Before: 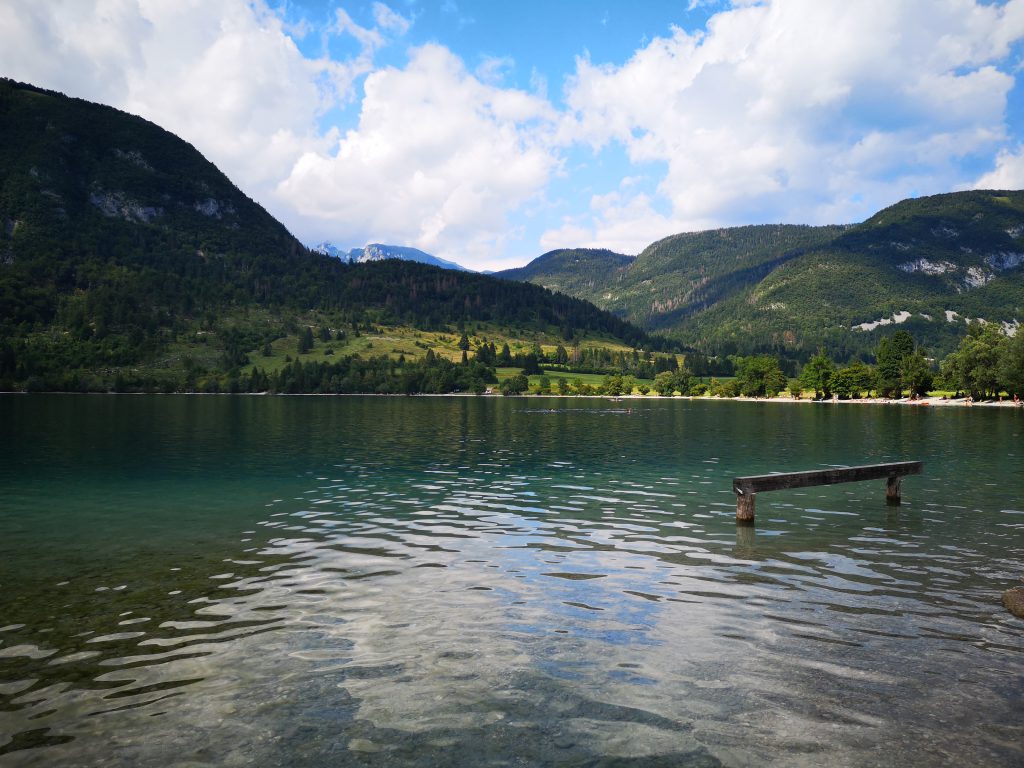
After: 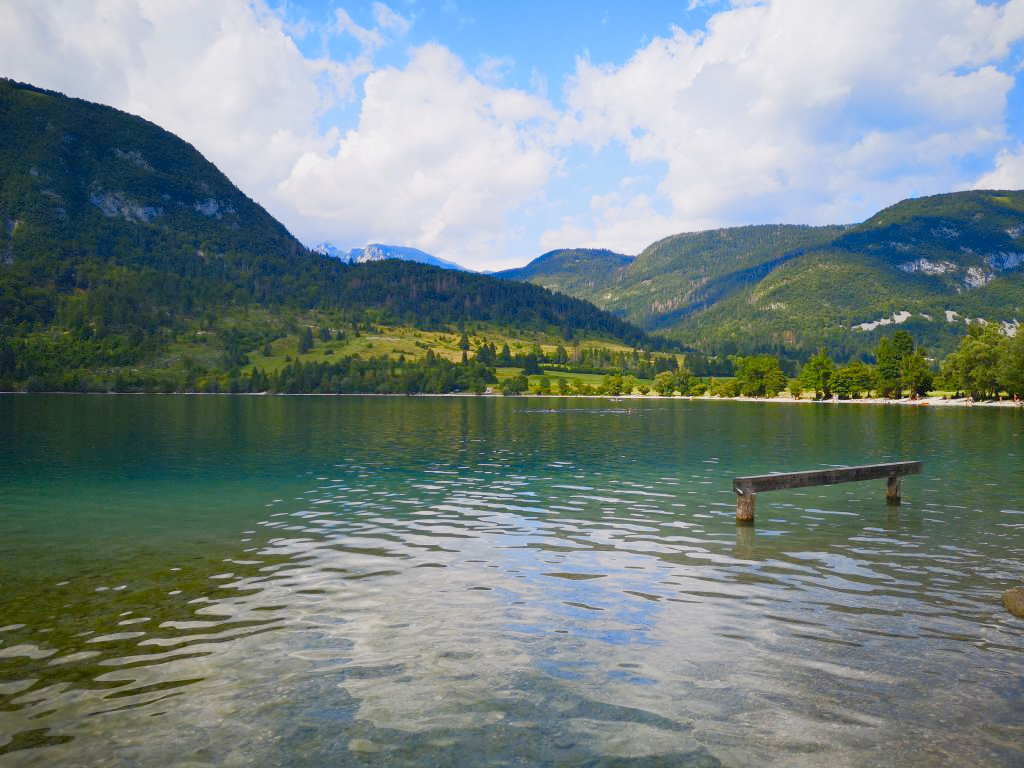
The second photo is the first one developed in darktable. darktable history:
color contrast: green-magenta contrast 0.8, blue-yellow contrast 1.1, unbound 0
color balance rgb: shadows lift › chroma 1%, shadows lift › hue 113°, highlights gain › chroma 0.2%, highlights gain › hue 333°, perceptual saturation grading › global saturation 20%, perceptual saturation grading › highlights -50%, perceptual saturation grading › shadows 25%, contrast -30%
levels: levels [0, 0.43, 0.859]
